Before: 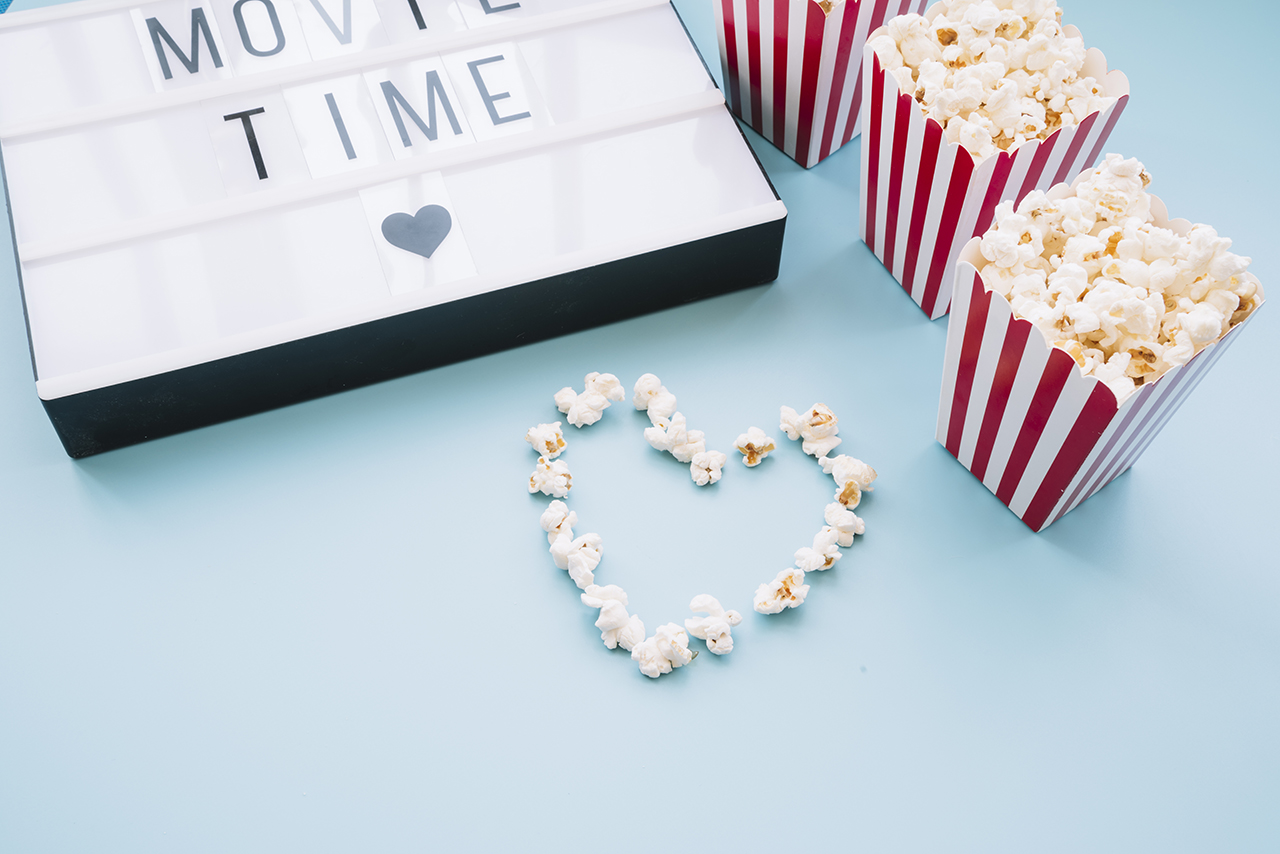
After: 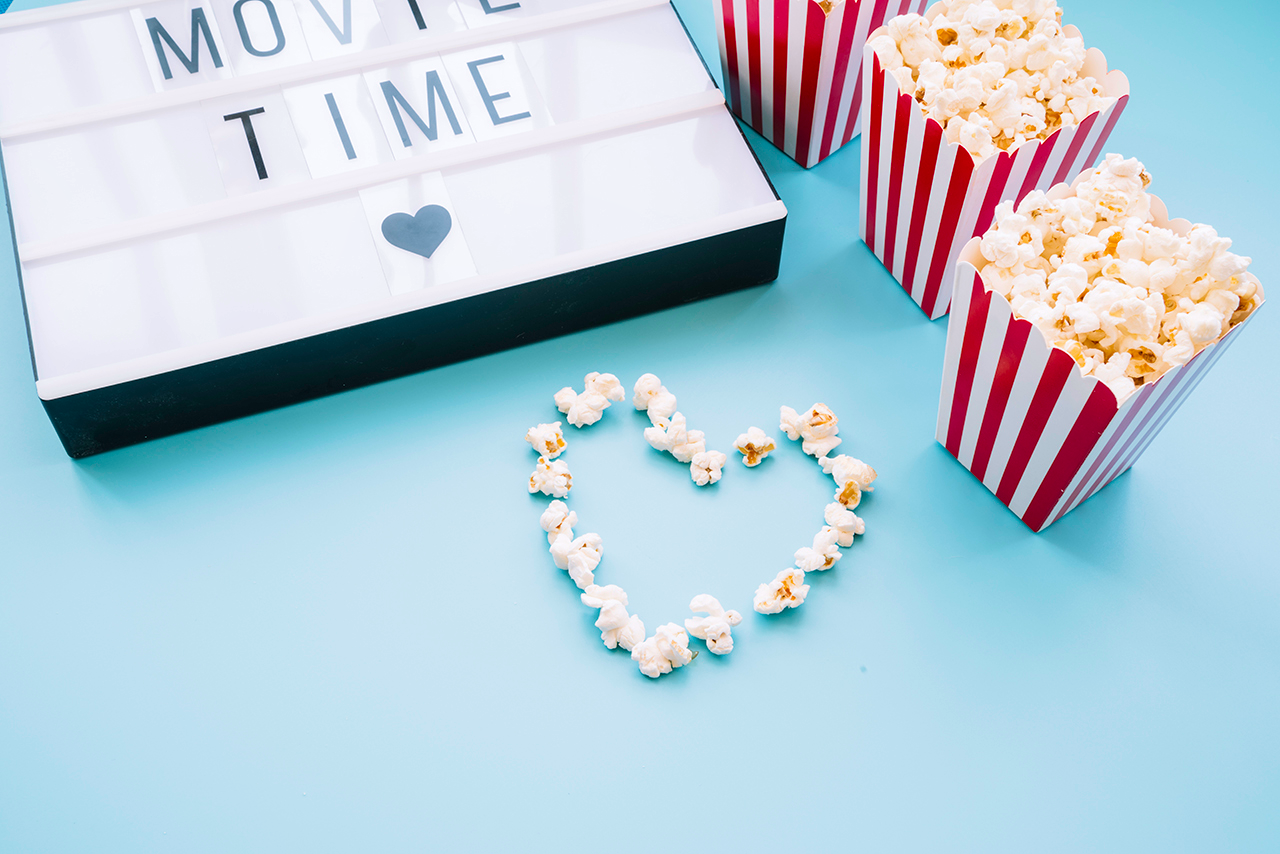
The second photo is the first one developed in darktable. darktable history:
color balance rgb: perceptual saturation grading › global saturation 20%, global vibrance 10%
velvia: on, module defaults
local contrast: highlights 100%, shadows 100%, detail 120%, midtone range 0.2
